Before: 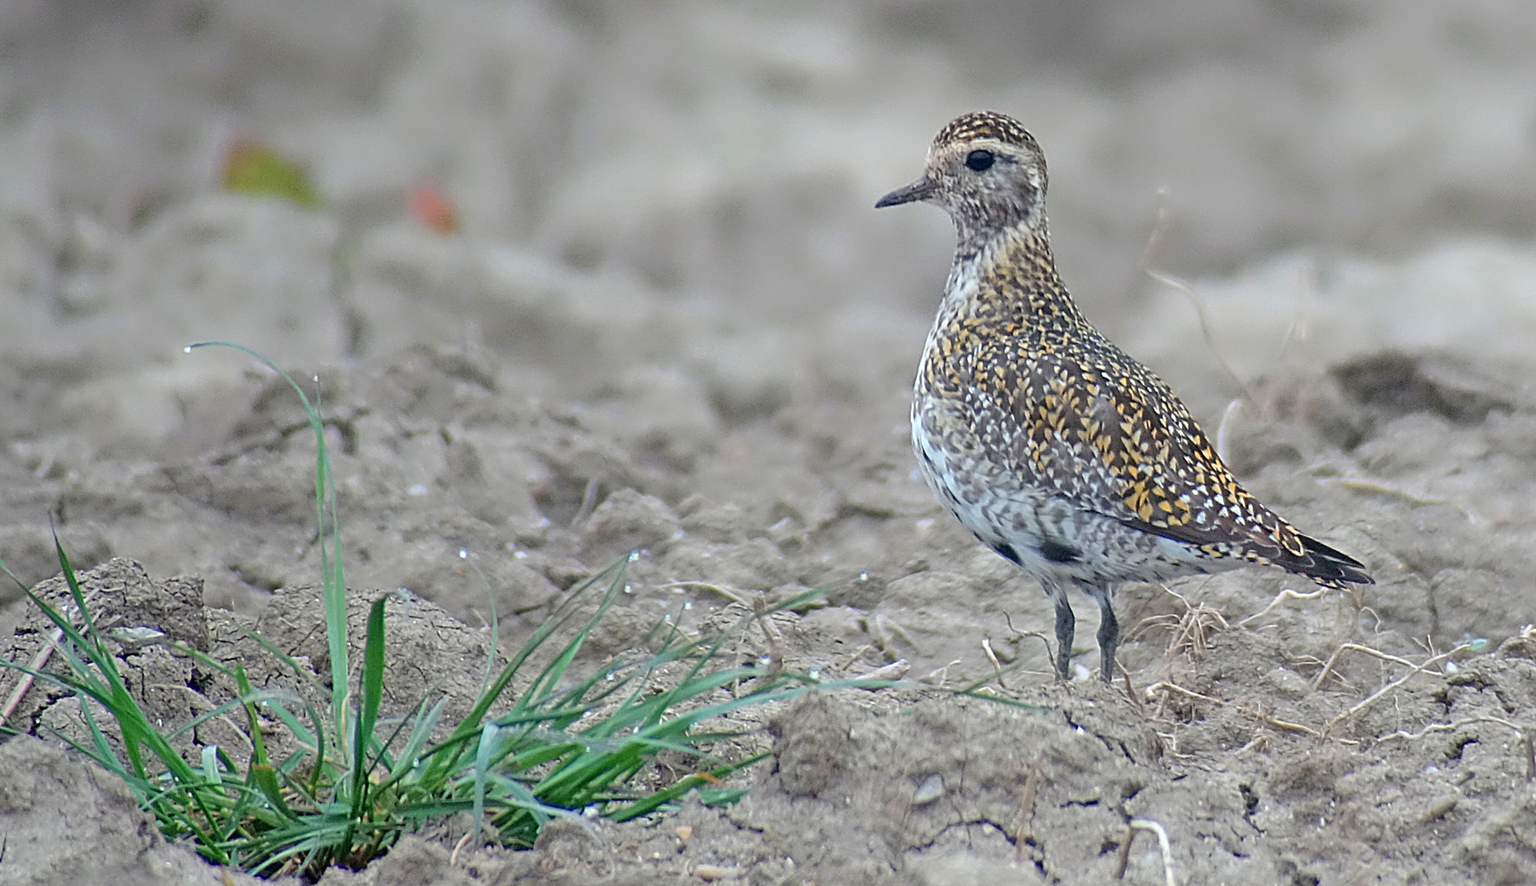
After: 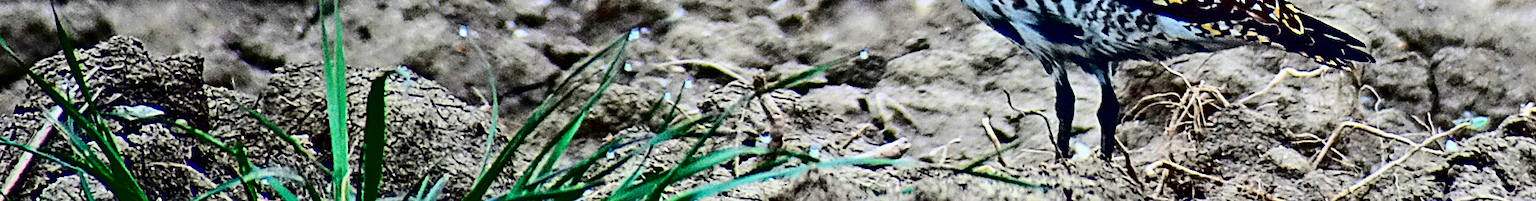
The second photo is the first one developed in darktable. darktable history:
crop and rotate: top 59.053%, bottom 18.145%
tone equalizer: edges refinement/feathering 500, mask exposure compensation -1.57 EV, preserve details no
contrast brightness saturation: contrast 0.768, brightness -0.99, saturation 0.983
